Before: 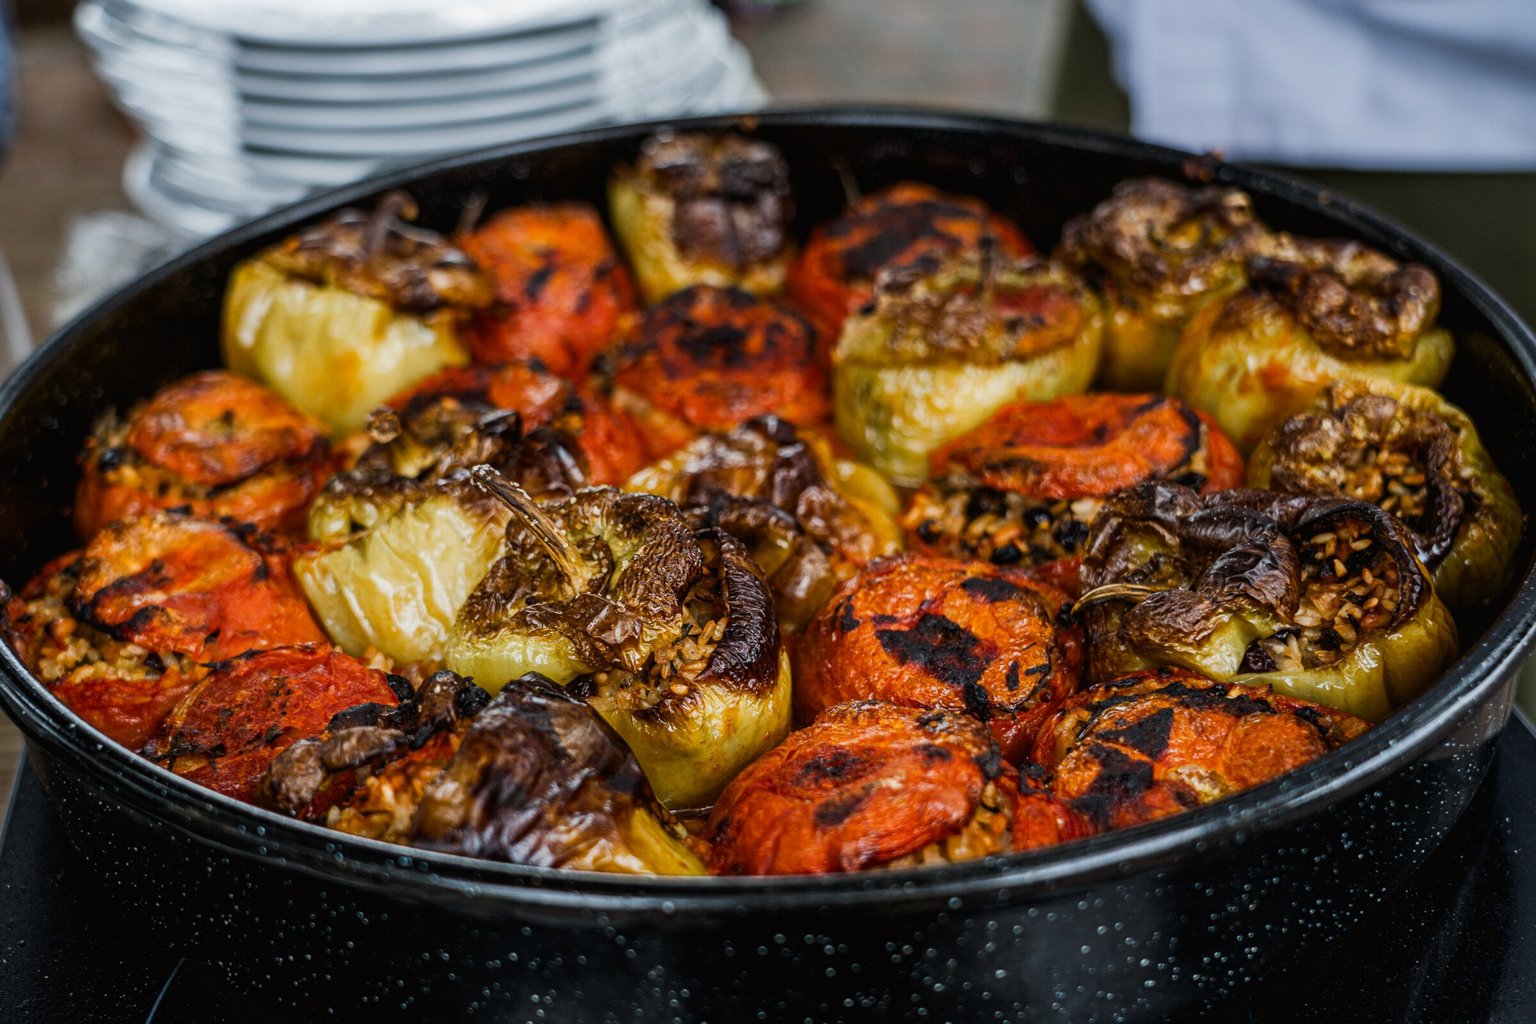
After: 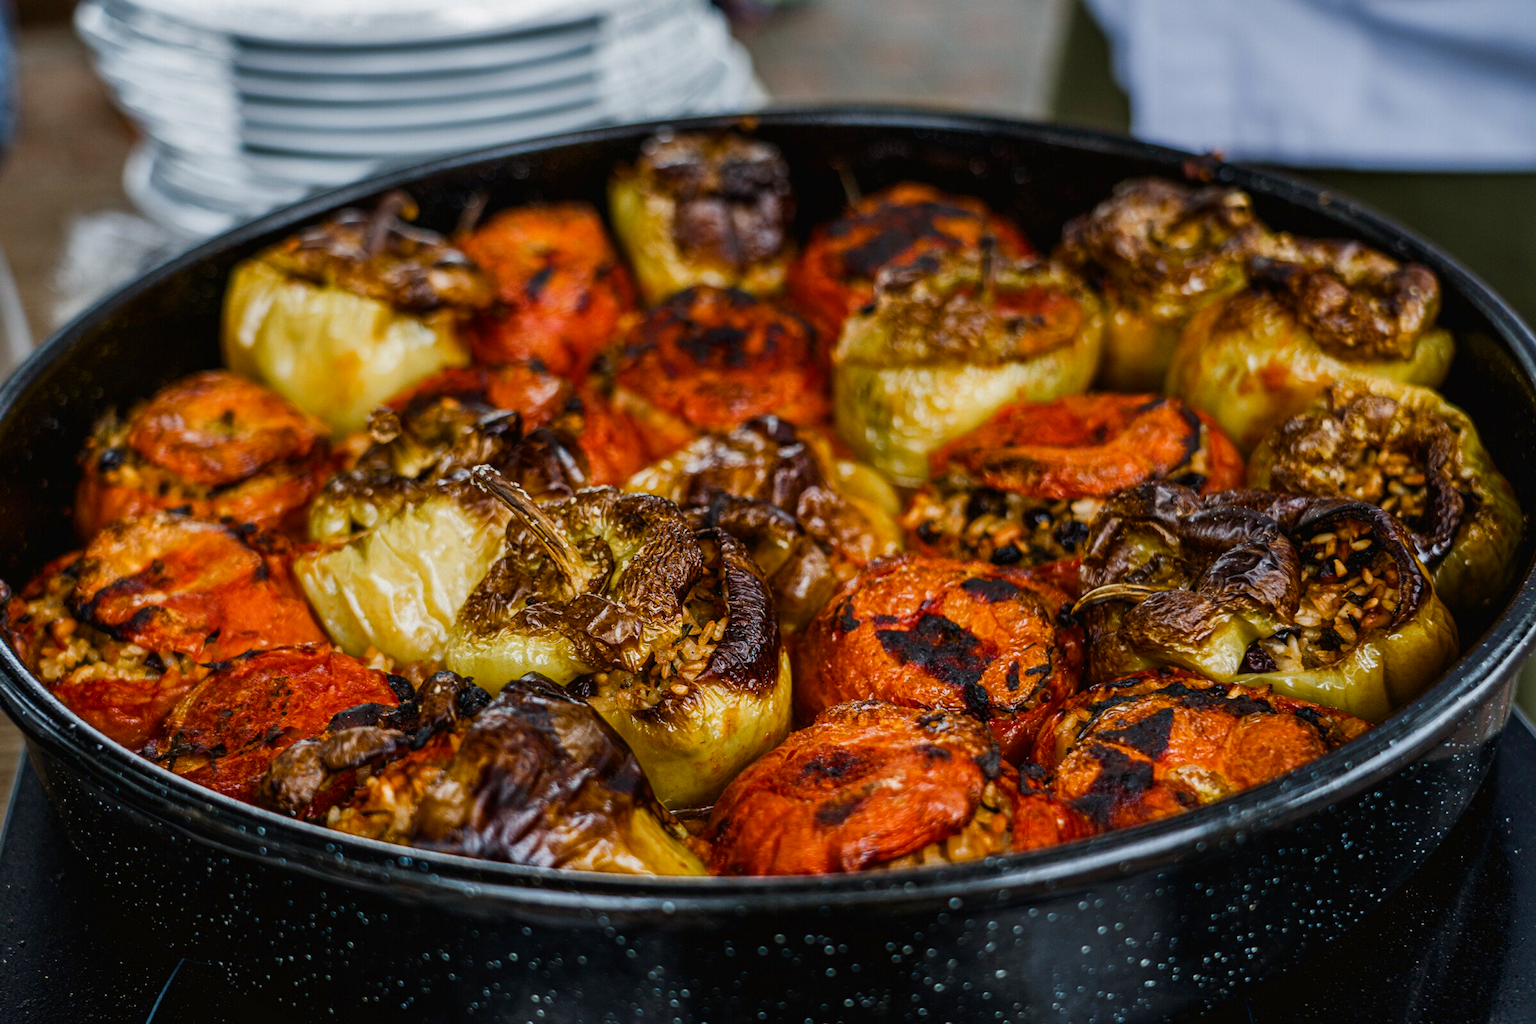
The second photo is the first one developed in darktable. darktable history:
shadows and highlights: shadows 22.7, highlights -48.71, soften with gaussian
color balance rgb: perceptual saturation grading › global saturation 20%, perceptual saturation grading › highlights -25%, perceptual saturation grading › shadows 25%
